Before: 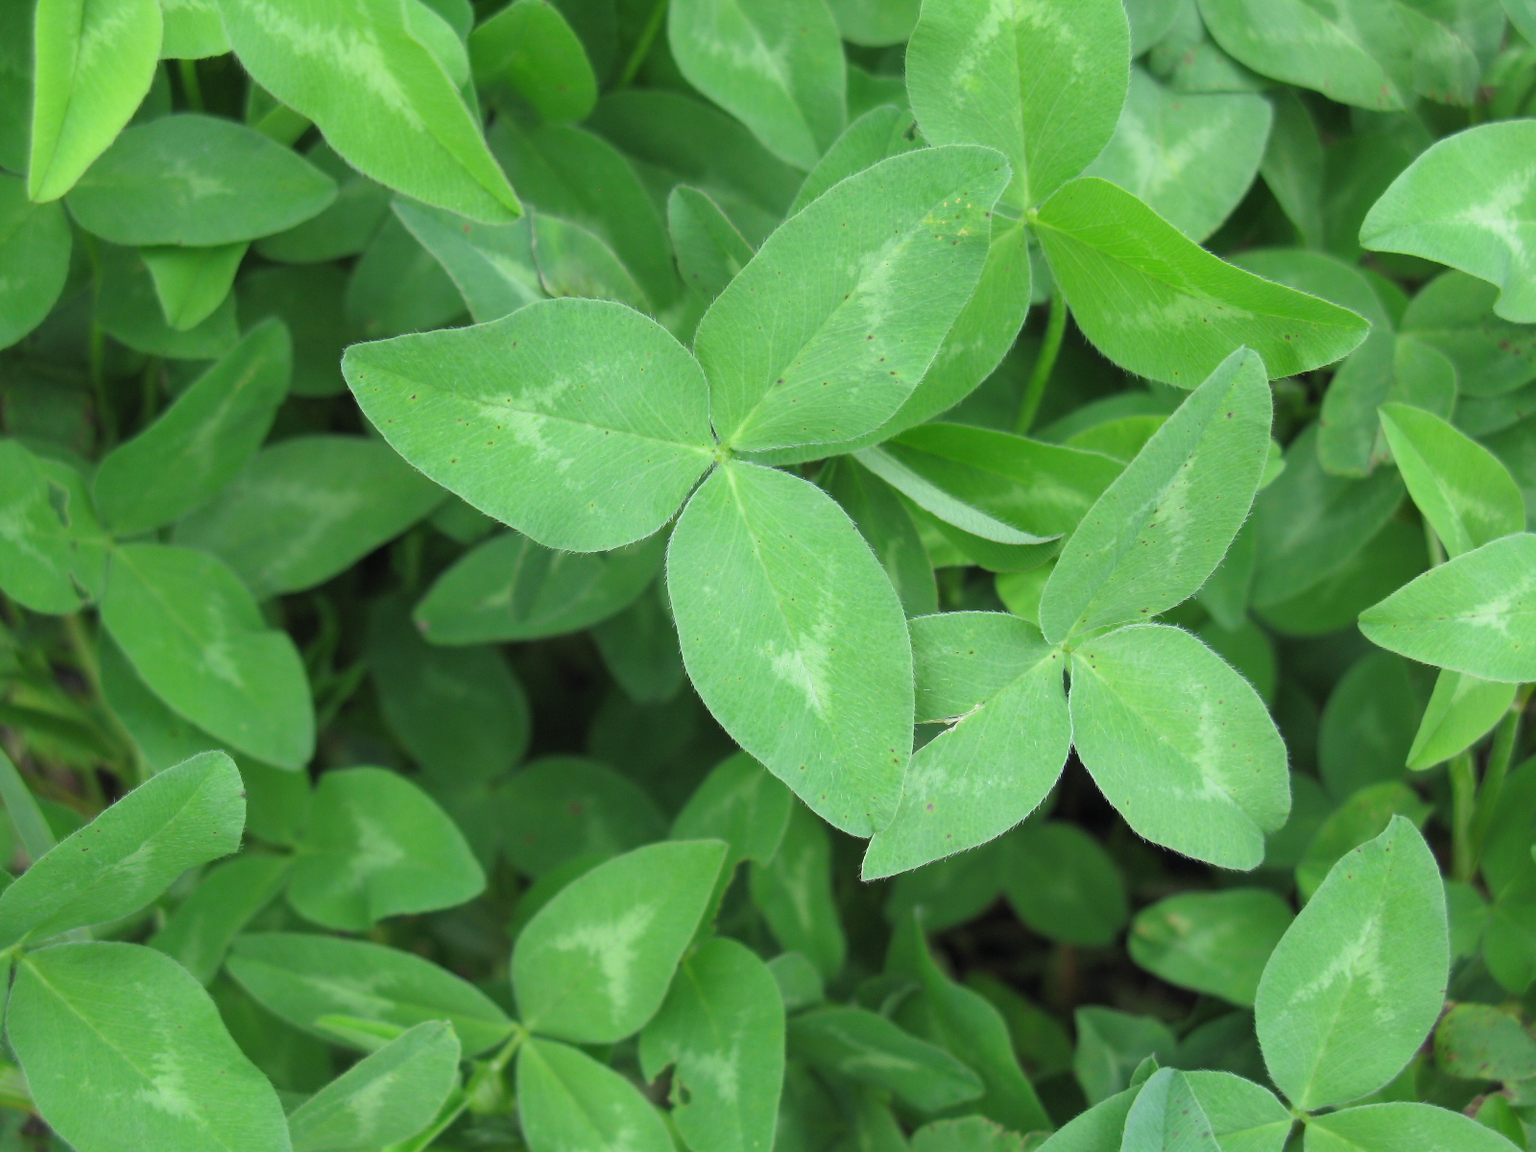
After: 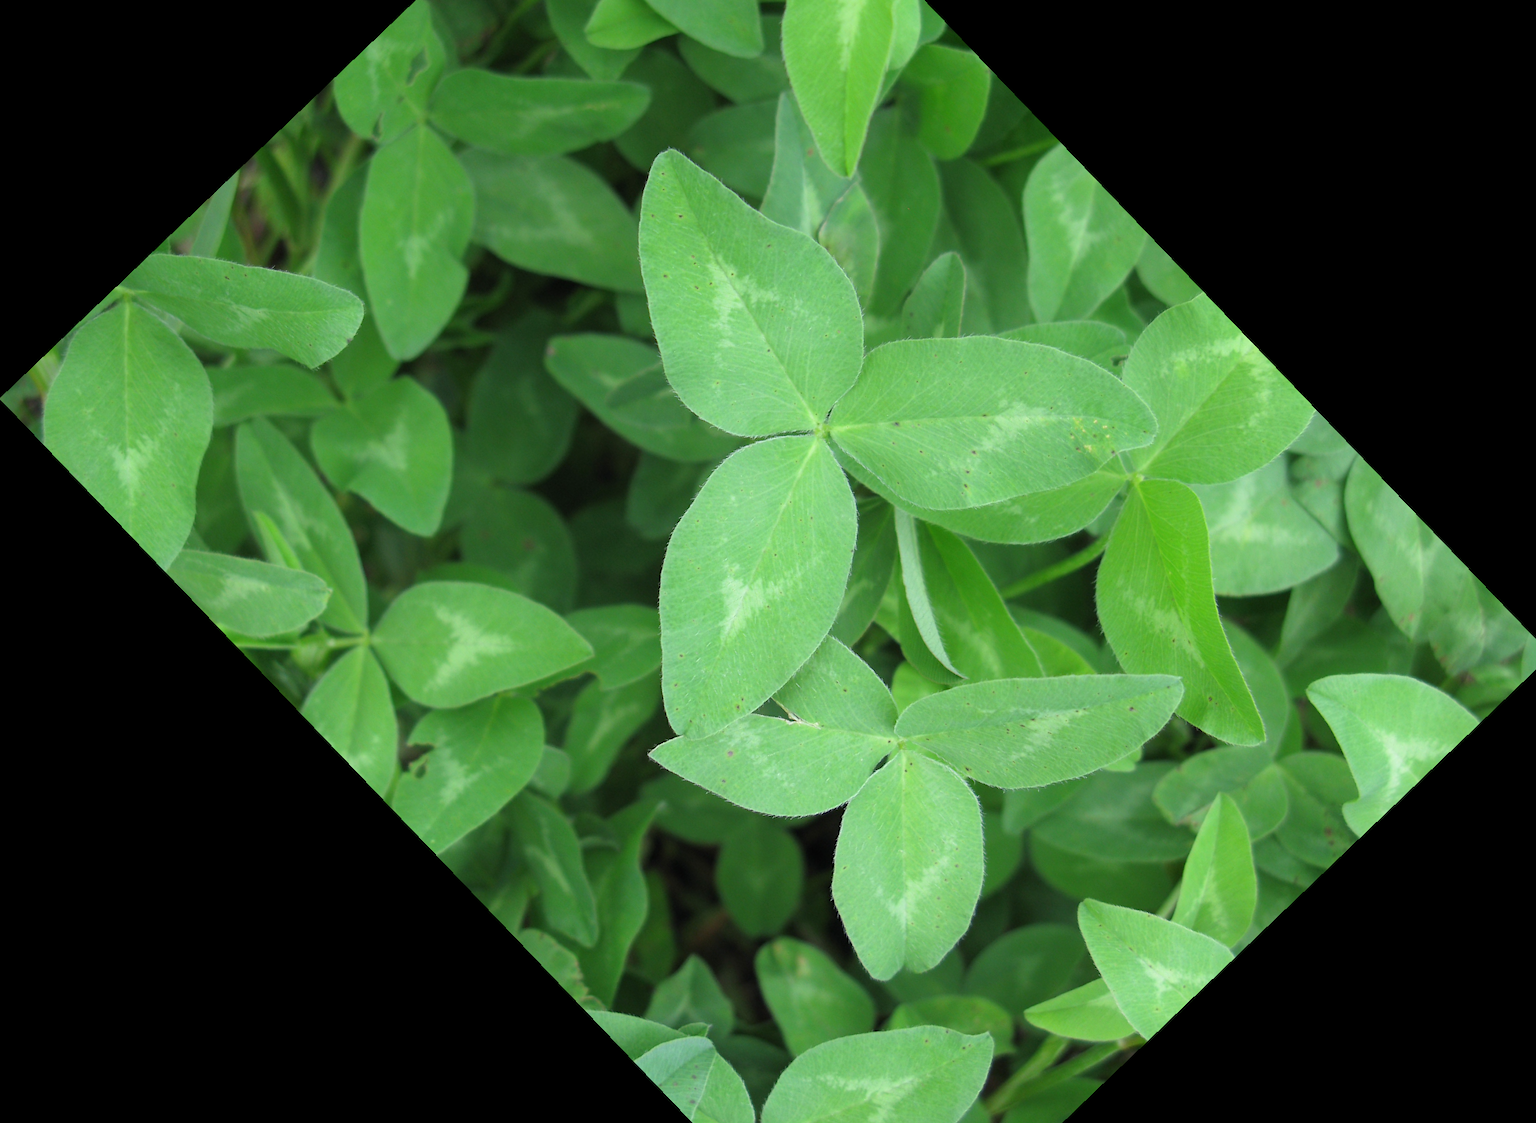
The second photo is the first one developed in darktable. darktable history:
shadows and highlights: shadows -30, highlights 30
crop and rotate: angle -46.26°, top 16.234%, right 0.912%, bottom 11.704%
